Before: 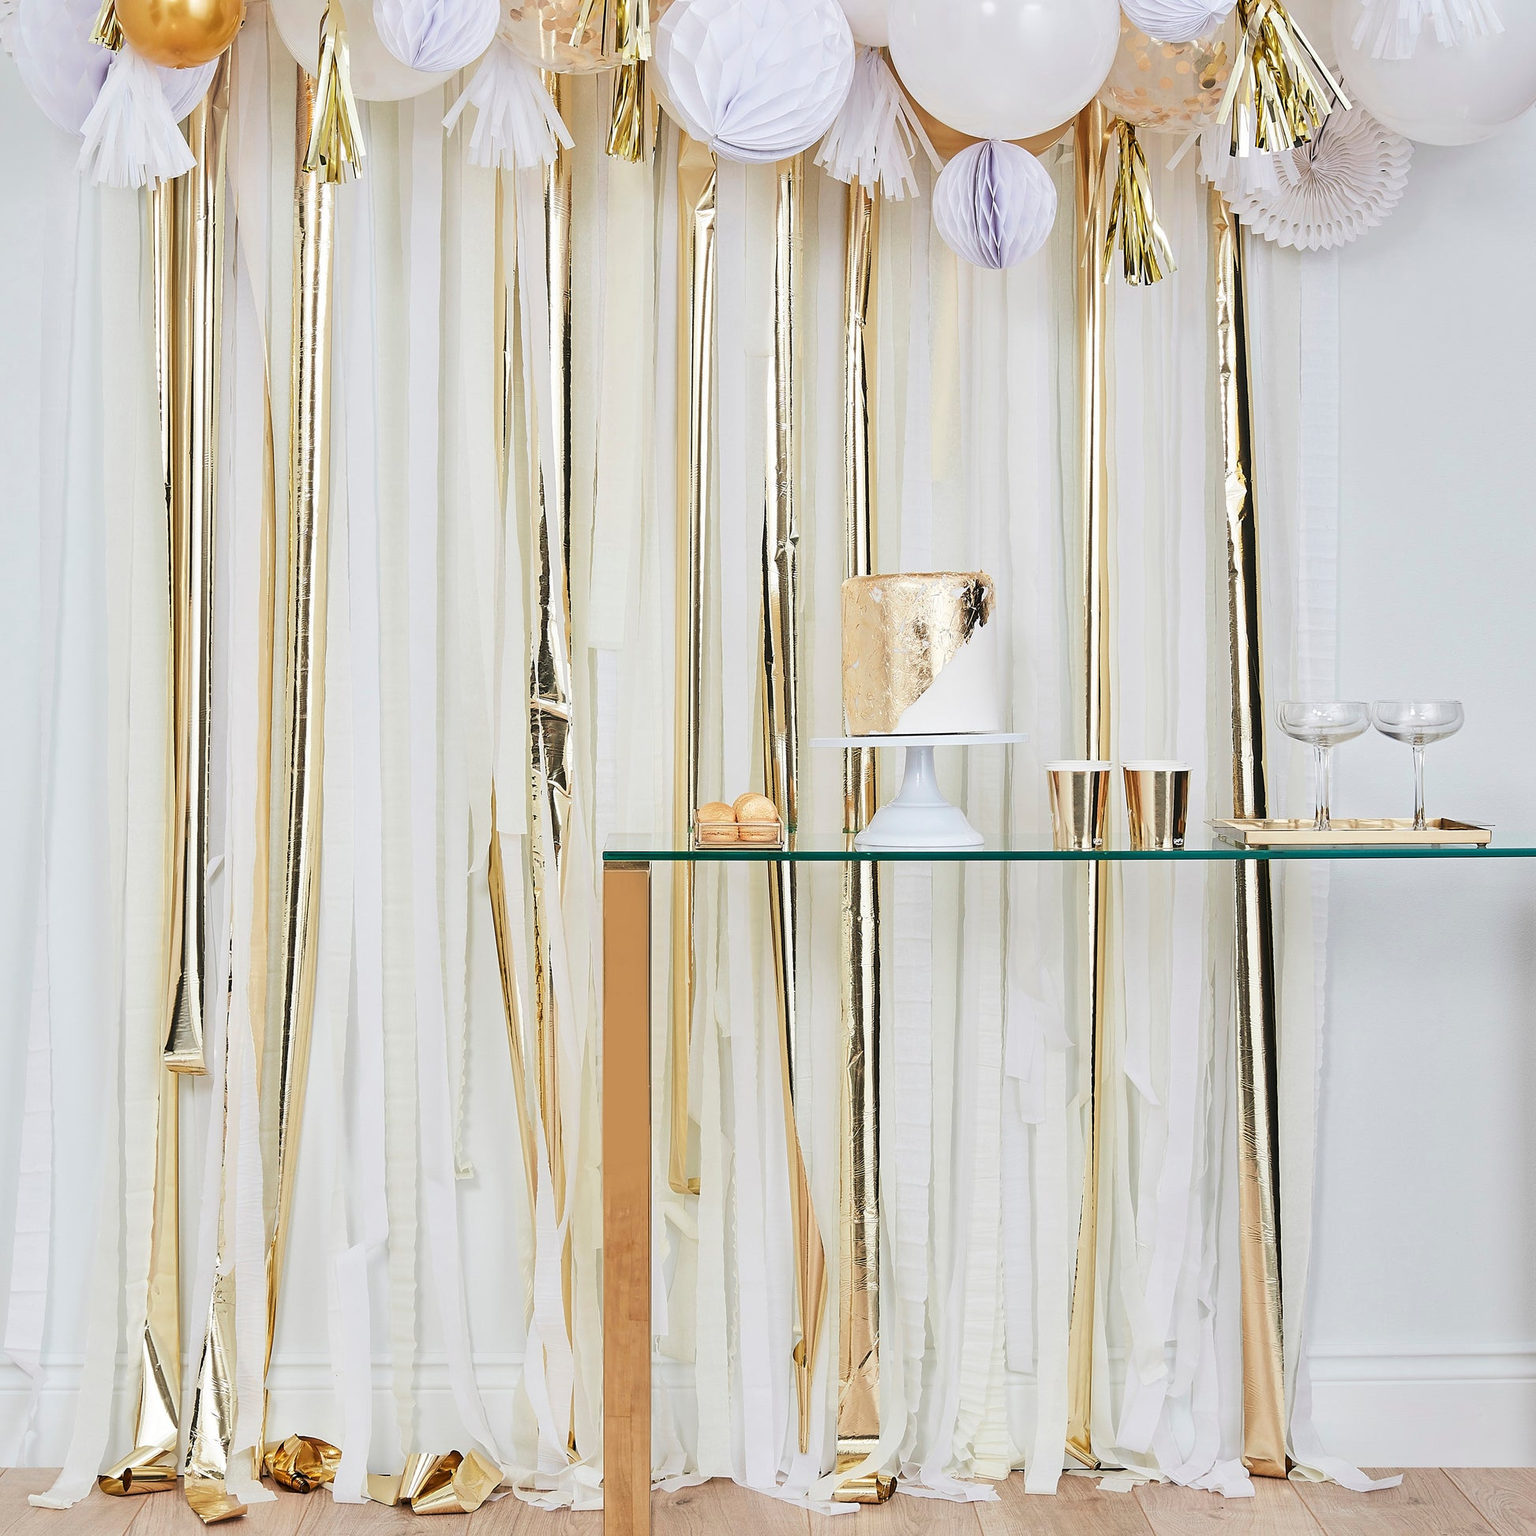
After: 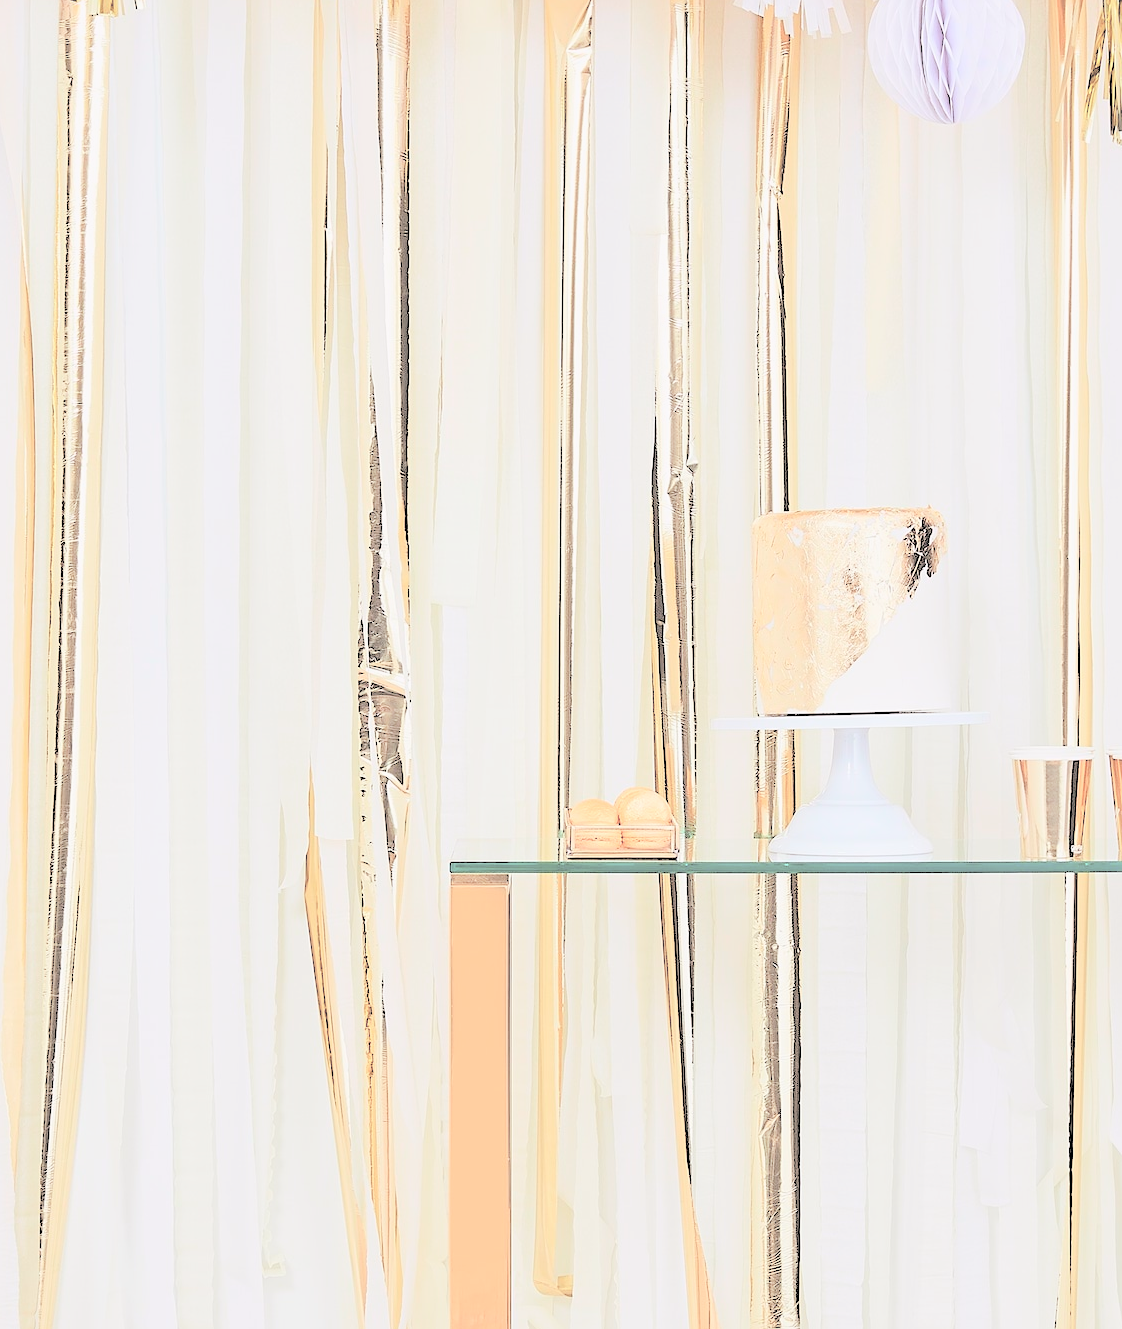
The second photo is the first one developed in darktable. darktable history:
sharpen: amount 0.205
tone curve: curves: ch0 [(0, 0) (0.105, 0.068) (0.181, 0.14) (0.28, 0.259) (0.384, 0.404) (0.485, 0.531) (0.638, 0.681) (0.87, 0.883) (1, 0.977)]; ch1 [(0, 0) (0.161, 0.092) (0.35, 0.33) (0.379, 0.401) (0.456, 0.469) (0.501, 0.499) (0.516, 0.524) (0.562, 0.569) (0.635, 0.646) (1, 1)]; ch2 [(0, 0) (0.371, 0.362) (0.437, 0.437) (0.5, 0.5) (0.53, 0.524) (0.56, 0.561) (0.622, 0.606) (1, 1)], color space Lab, linked channels, preserve colors none
contrast brightness saturation: brightness 0.988
crop: left 16.178%, top 11.187%, right 26.133%, bottom 20.5%
color balance rgb: shadows lift › chroma 4.565%, shadows lift › hue 24.85°, highlights gain › chroma 0.229%, highlights gain › hue 330.7°, linear chroma grading › shadows -6.415%, linear chroma grading › highlights -6.419%, linear chroma grading › global chroma -10.405%, linear chroma grading › mid-tones -8.111%, perceptual saturation grading › global saturation 0.039%
